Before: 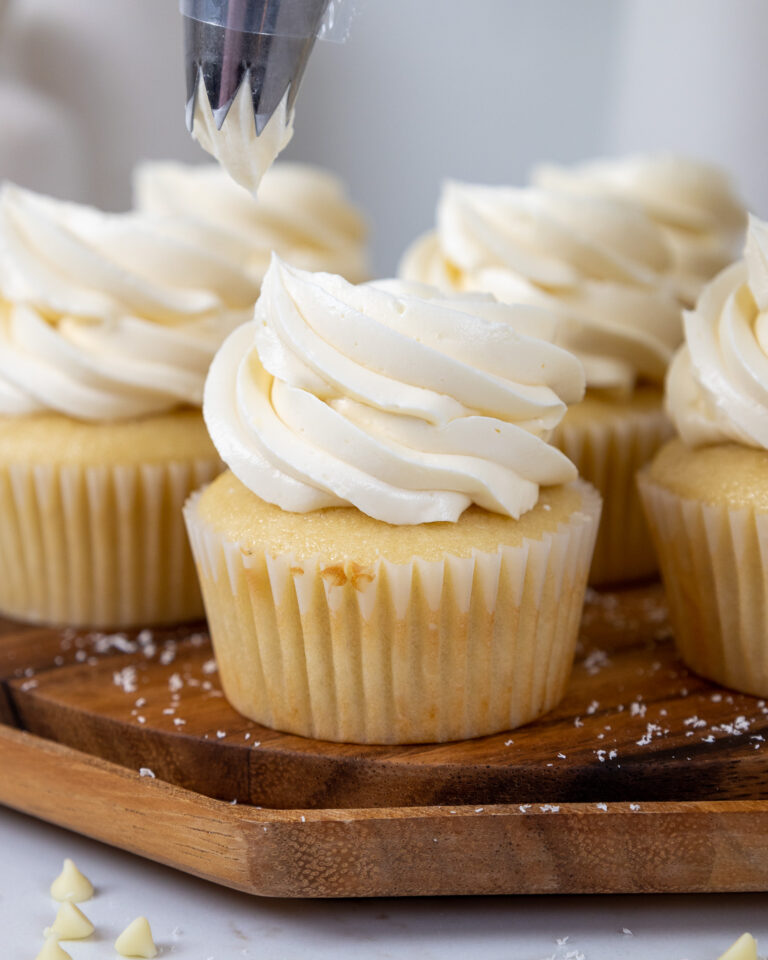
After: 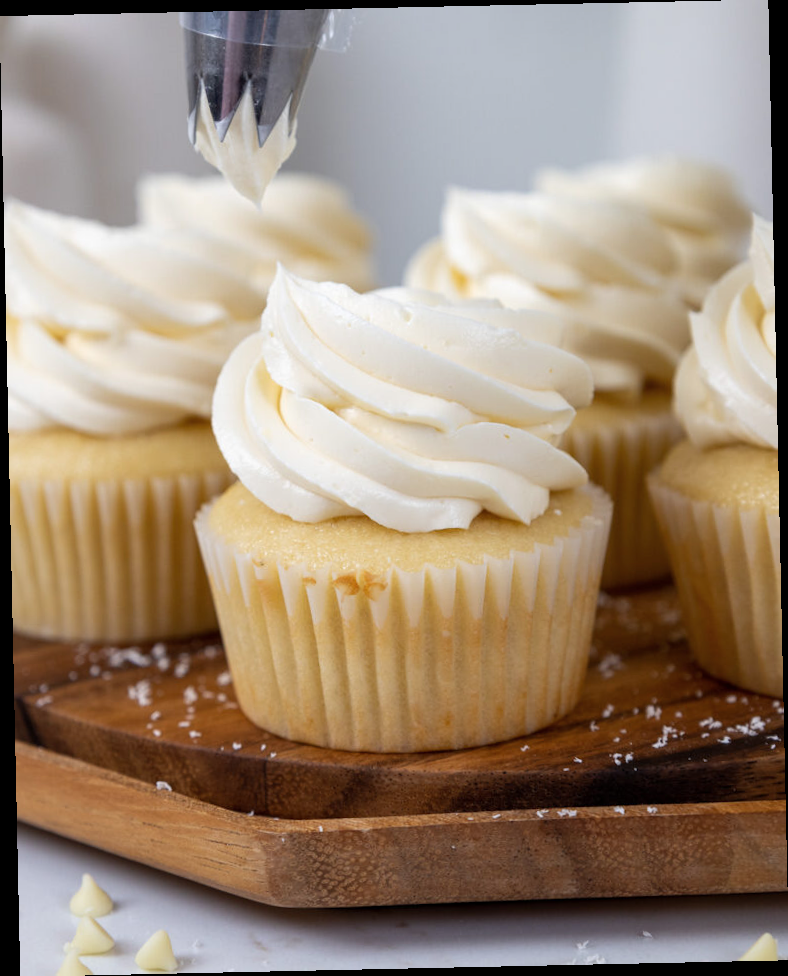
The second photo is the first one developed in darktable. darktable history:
contrast brightness saturation: contrast 0.01, saturation -0.05
rotate and perspective: rotation -1.24°, automatic cropping off
